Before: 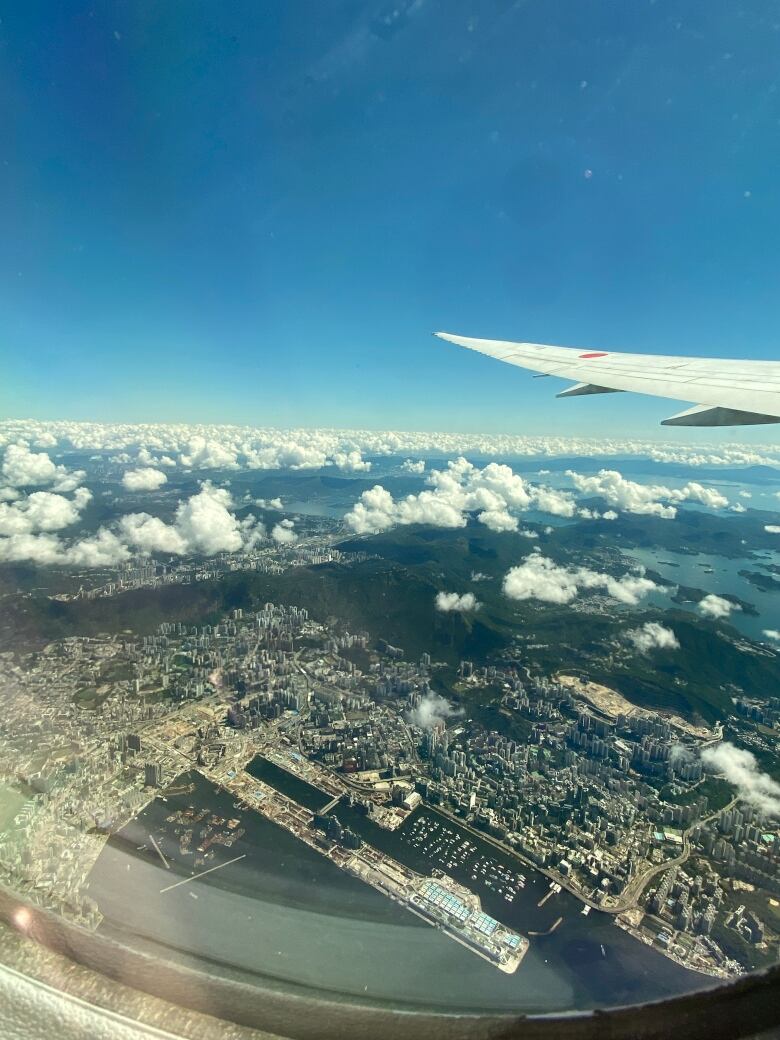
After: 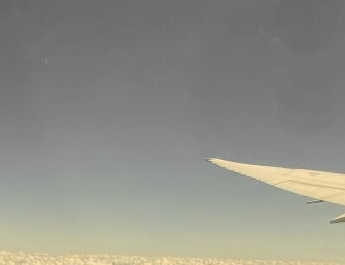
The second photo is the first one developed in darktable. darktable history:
exposure: black level correction 0.009, exposure 0.115 EV, compensate highlight preservation false
color zones: curves: ch1 [(0, 0.831) (0.08, 0.771) (0.157, 0.268) (0.241, 0.207) (0.562, -0.005) (0.714, -0.013) (0.876, 0.01) (1, 0.831)]
crop: left 29.039%, top 16.82%, right 26.672%, bottom 57.634%
levels: levels [0.026, 0.507, 0.987]
color correction: highlights a* 10.7, highlights b* 29.9, shadows a* 2.84, shadows b* 17.73, saturation 1.72
color balance rgb: power › chroma 1.532%, power › hue 28.81°, perceptual saturation grading › global saturation 0.523%, perceptual saturation grading › highlights -19.733%, perceptual saturation grading › shadows 19.41%, global vibrance 14.564%
filmic rgb: middle gray luminance 18.36%, black relative exposure -8.95 EV, white relative exposure 3.72 EV, target black luminance 0%, hardness 4.86, latitude 67.53%, contrast 0.957, highlights saturation mix 21.37%, shadows ↔ highlights balance 21.95%
